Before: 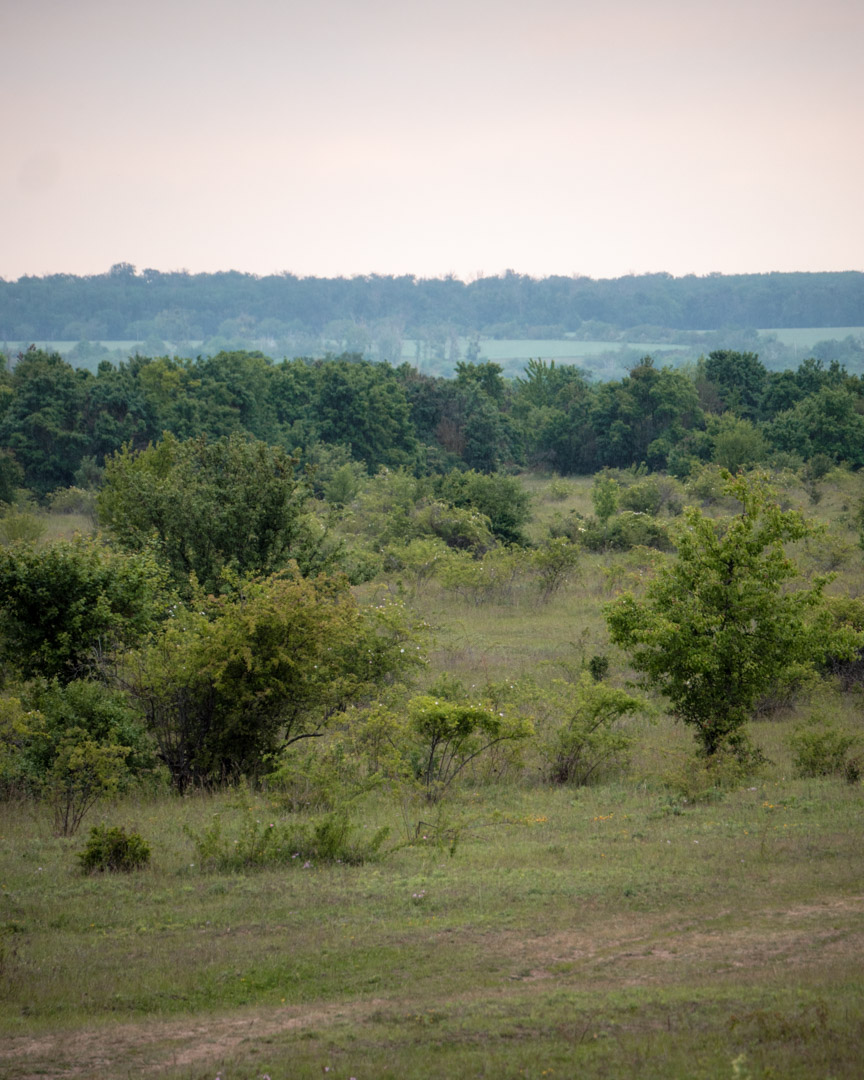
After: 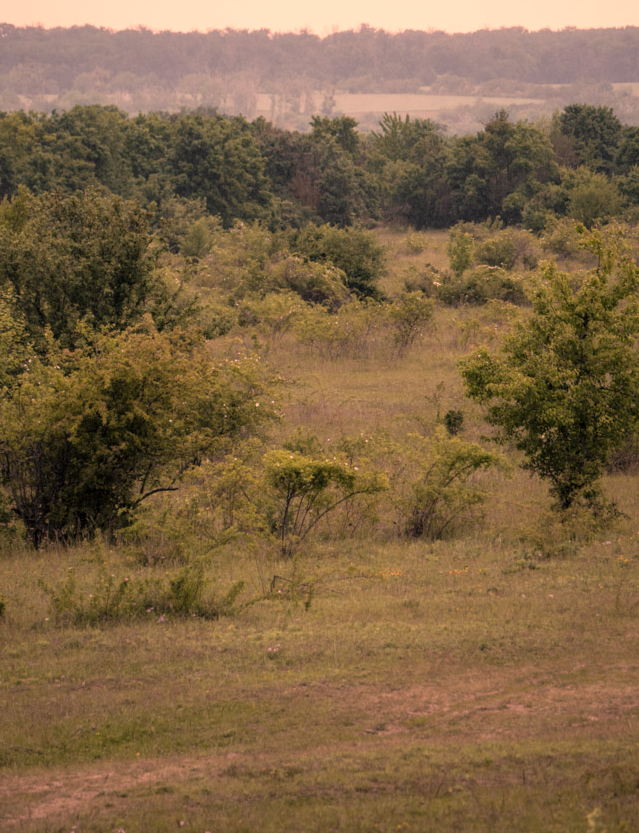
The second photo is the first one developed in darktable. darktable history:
color correction: highlights a* 39.92, highlights b* 39.59, saturation 0.69
crop: left 16.843%, top 22.779%, right 9.111%
